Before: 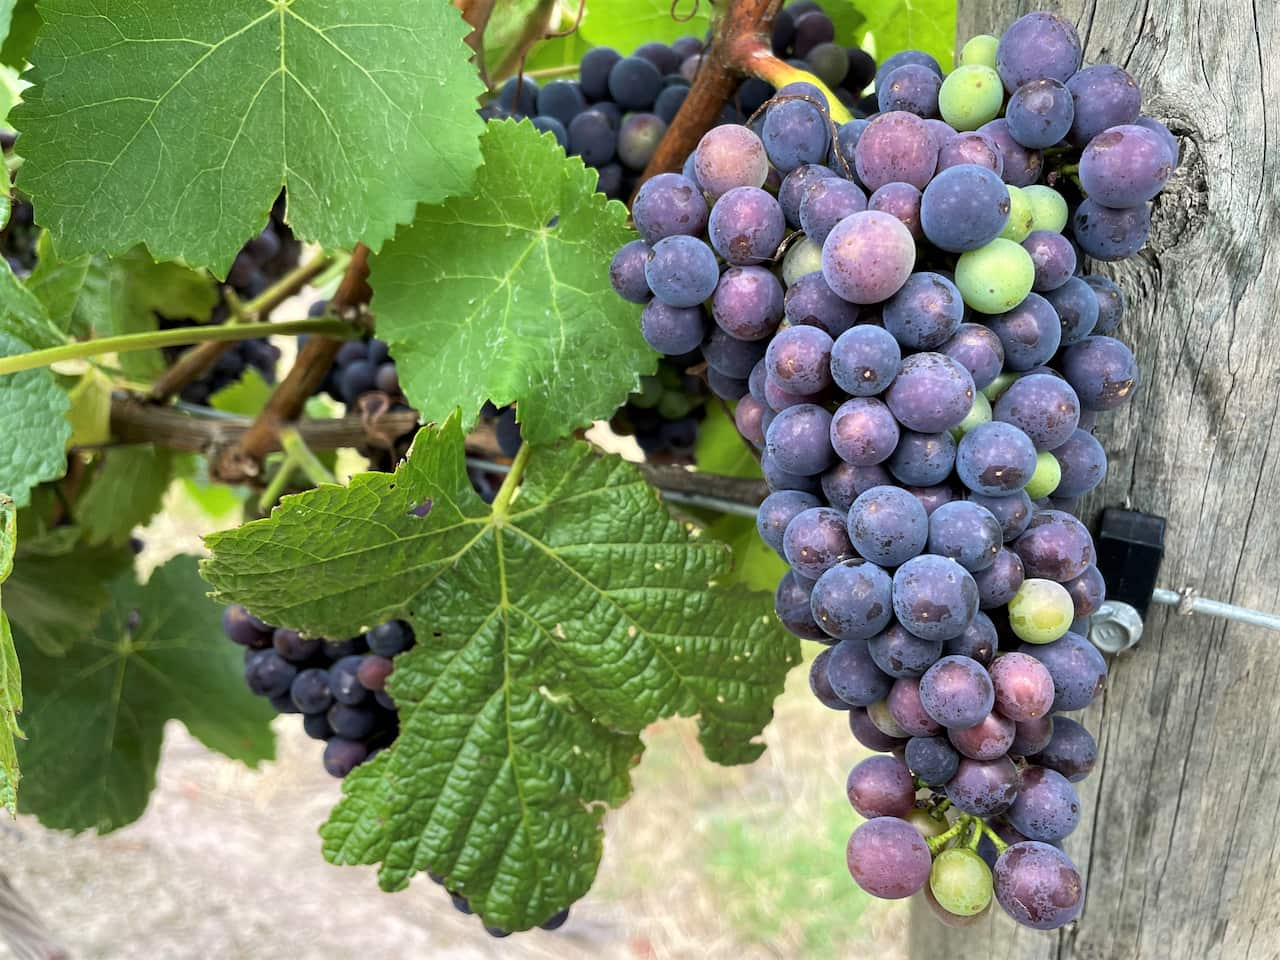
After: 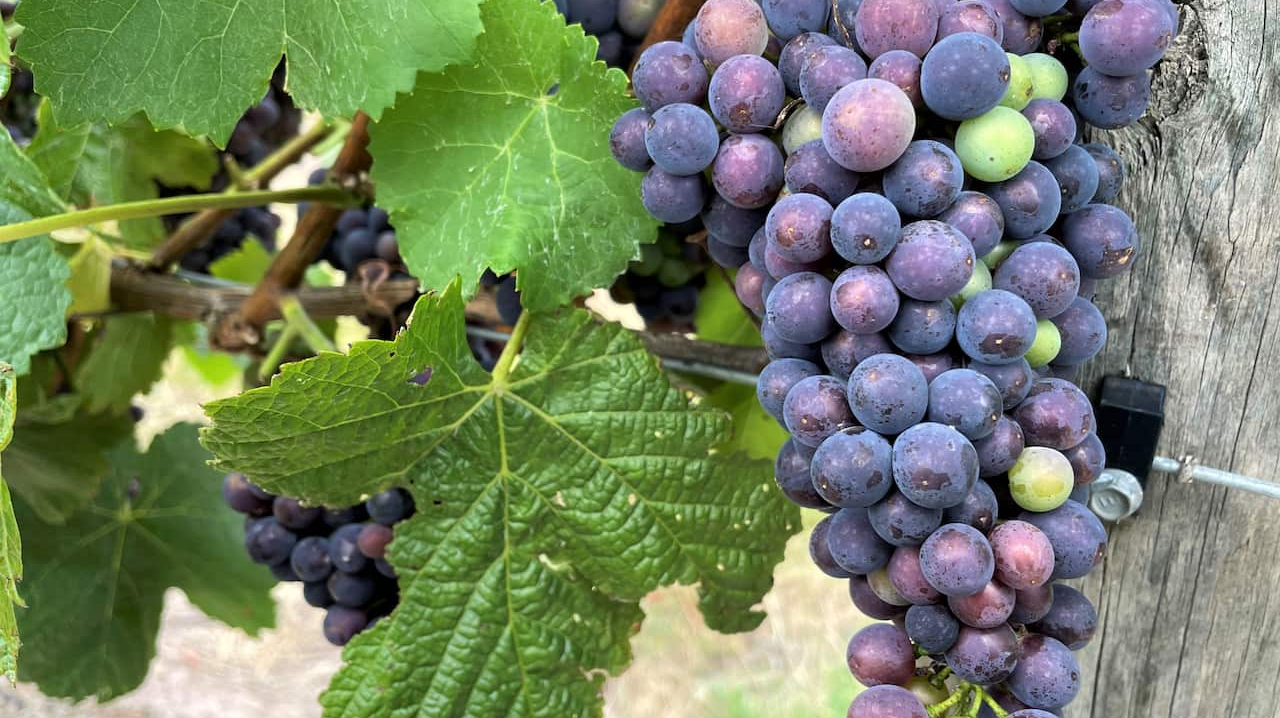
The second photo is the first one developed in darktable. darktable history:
crop: top 13.79%, bottom 11.347%
